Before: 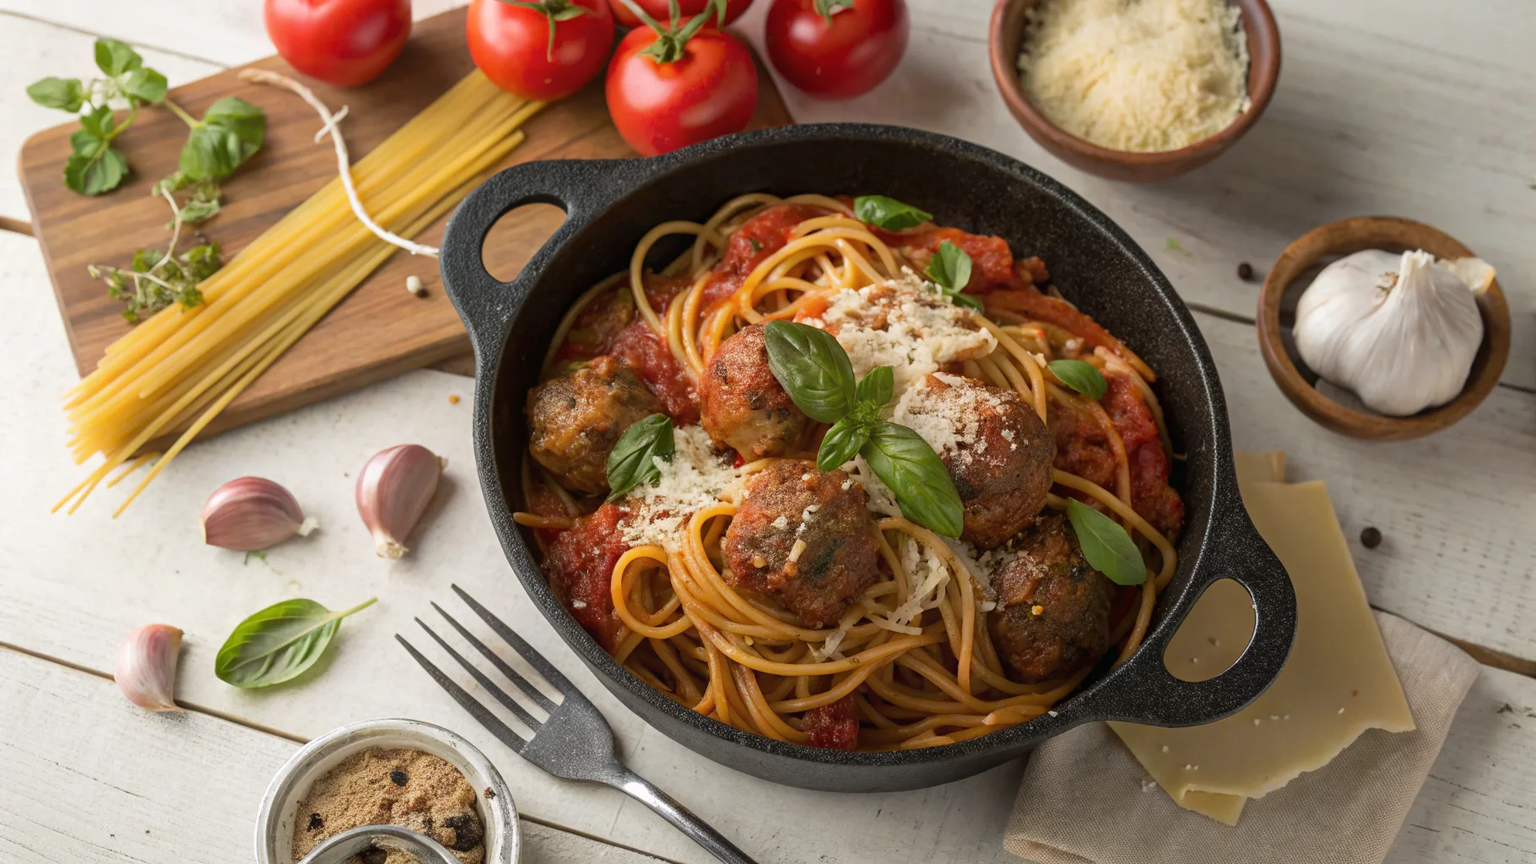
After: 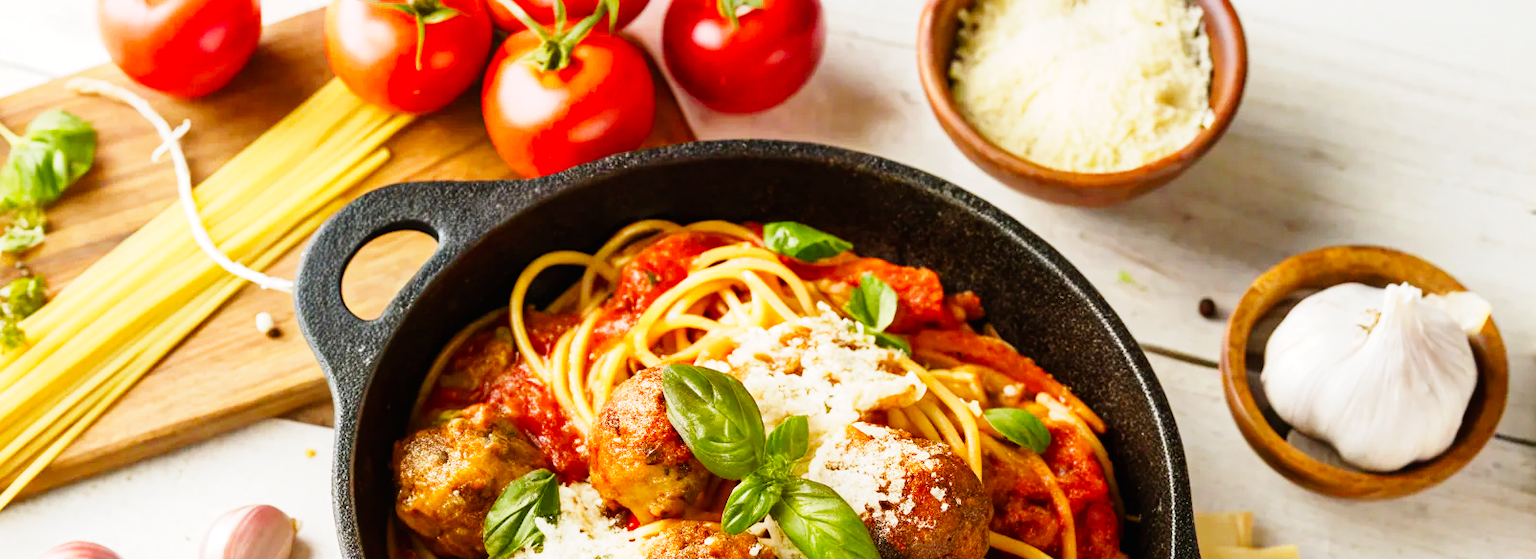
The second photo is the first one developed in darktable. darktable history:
crop and rotate: left 11.812%, bottom 42.776%
base curve: curves: ch0 [(0, 0) (0, 0.001) (0.001, 0.001) (0.004, 0.002) (0.007, 0.004) (0.015, 0.013) (0.033, 0.045) (0.052, 0.096) (0.075, 0.17) (0.099, 0.241) (0.163, 0.42) (0.219, 0.55) (0.259, 0.616) (0.327, 0.722) (0.365, 0.765) (0.522, 0.873) (0.547, 0.881) (0.689, 0.919) (0.826, 0.952) (1, 1)], preserve colors none
color balance rgb: linear chroma grading › shadows 32%, linear chroma grading › global chroma -2%, linear chroma grading › mid-tones 4%, perceptual saturation grading › global saturation -2%, perceptual saturation grading › highlights -8%, perceptual saturation grading › mid-tones 8%, perceptual saturation grading › shadows 4%, perceptual brilliance grading › highlights 8%, perceptual brilliance grading › mid-tones 4%, perceptual brilliance grading › shadows 2%, global vibrance 16%, saturation formula JzAzBz (2021)
